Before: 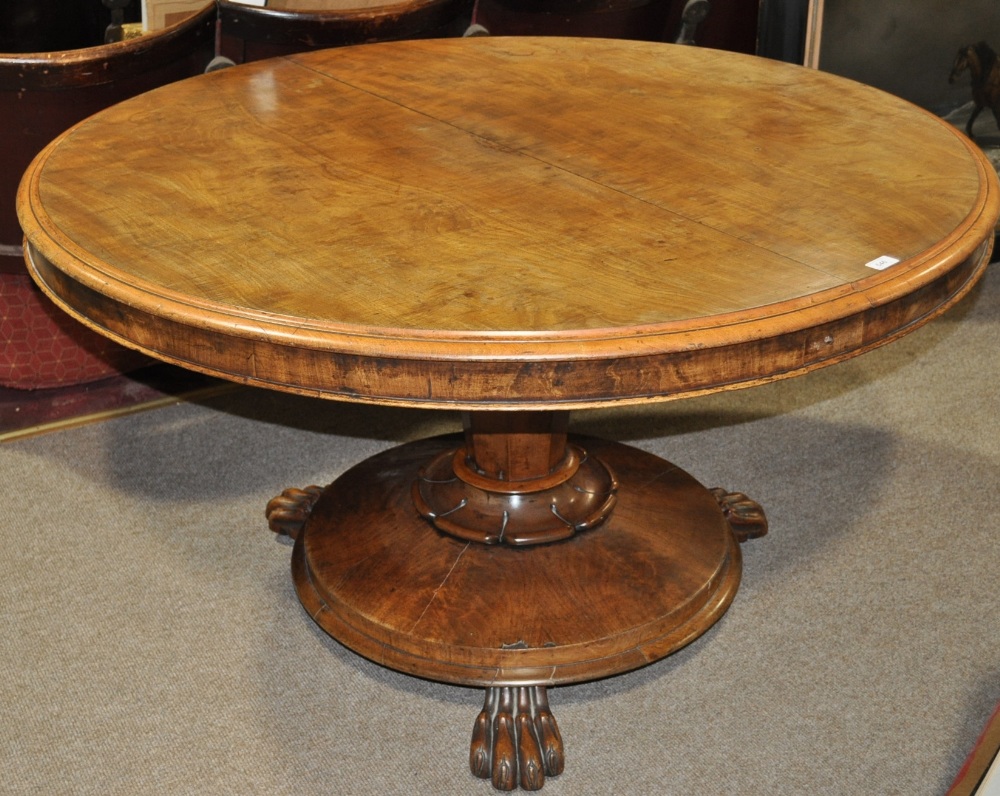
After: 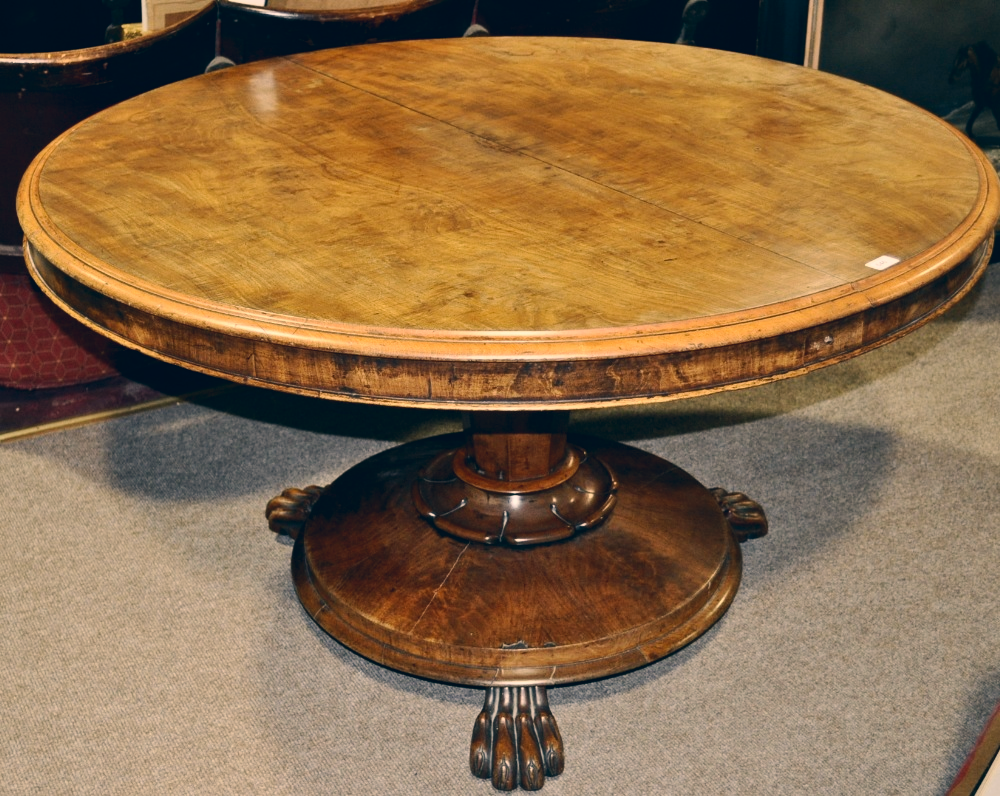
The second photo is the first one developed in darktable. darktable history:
color correction: highlights a* 10.31, highlights b* 14.32, shadows a* -9.96, shadows b* -15.08
tone curve: curves: ch0 [(0, 0.012) (0.036, 0.035) (0.274, 0.288) (0.504, 0.536) (0.844, 0.84) (1, 0.983)]; ch1 [(0, 0) (0.389, 0.403) (0.462, 0.486) (0.499, 0.498) (0.511, 0.502) (0.536, 0.547) (0.579, 0.578) (0.626, 0.645) (0.749, 0.781) (1, 1)]; ch2 [(0, 0) (0.457, 0.486) (0.5, 0.5) (0.557, 0.561) (0.614, 0.622) (0.704, 0.732) (1, 1)], preserve colors none
contrast brightness saturation: contrast 0.219
